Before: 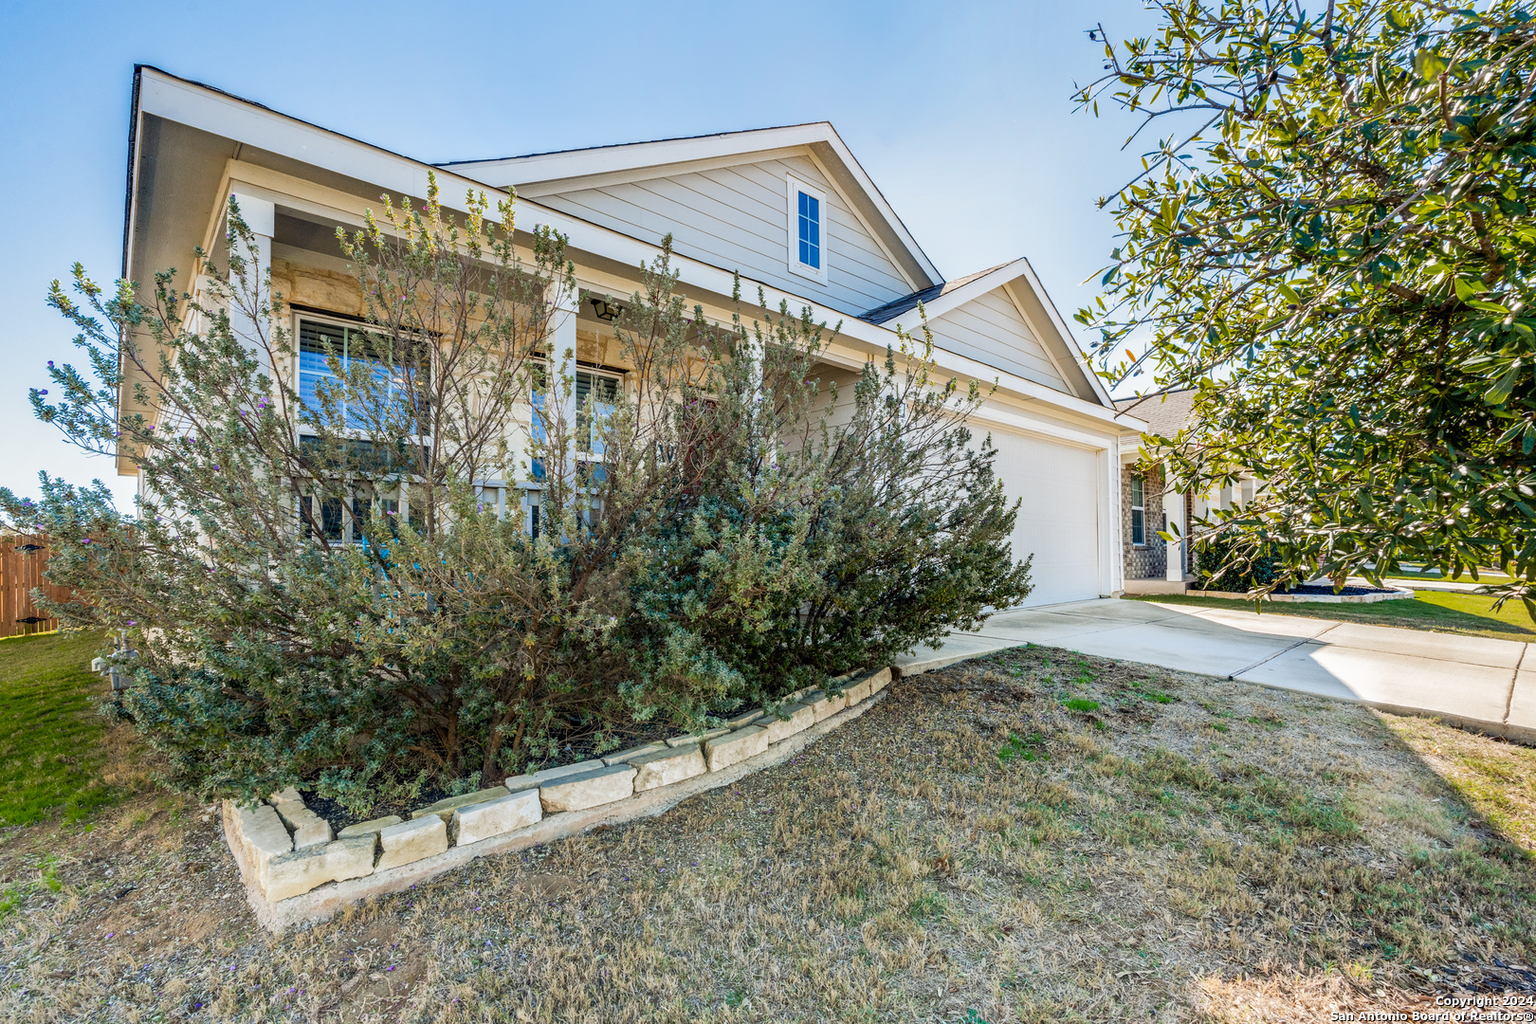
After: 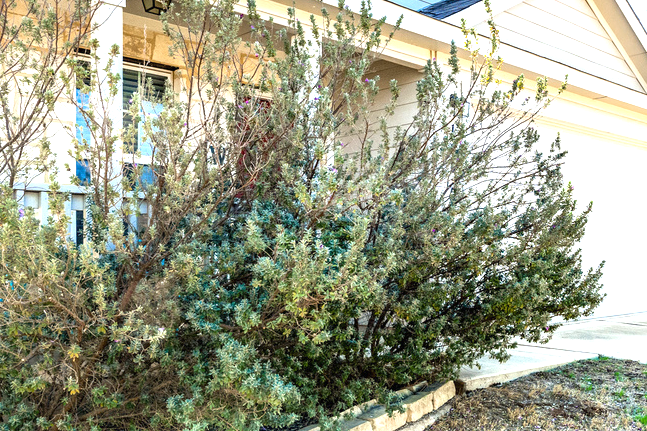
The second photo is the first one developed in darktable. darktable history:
exposure: black level correction 0, exposure 1.125 EV, compensate exposure bias true, compensate highlight preservation false
crop: left 30%, top 30%, right 30%, bottom 30%
